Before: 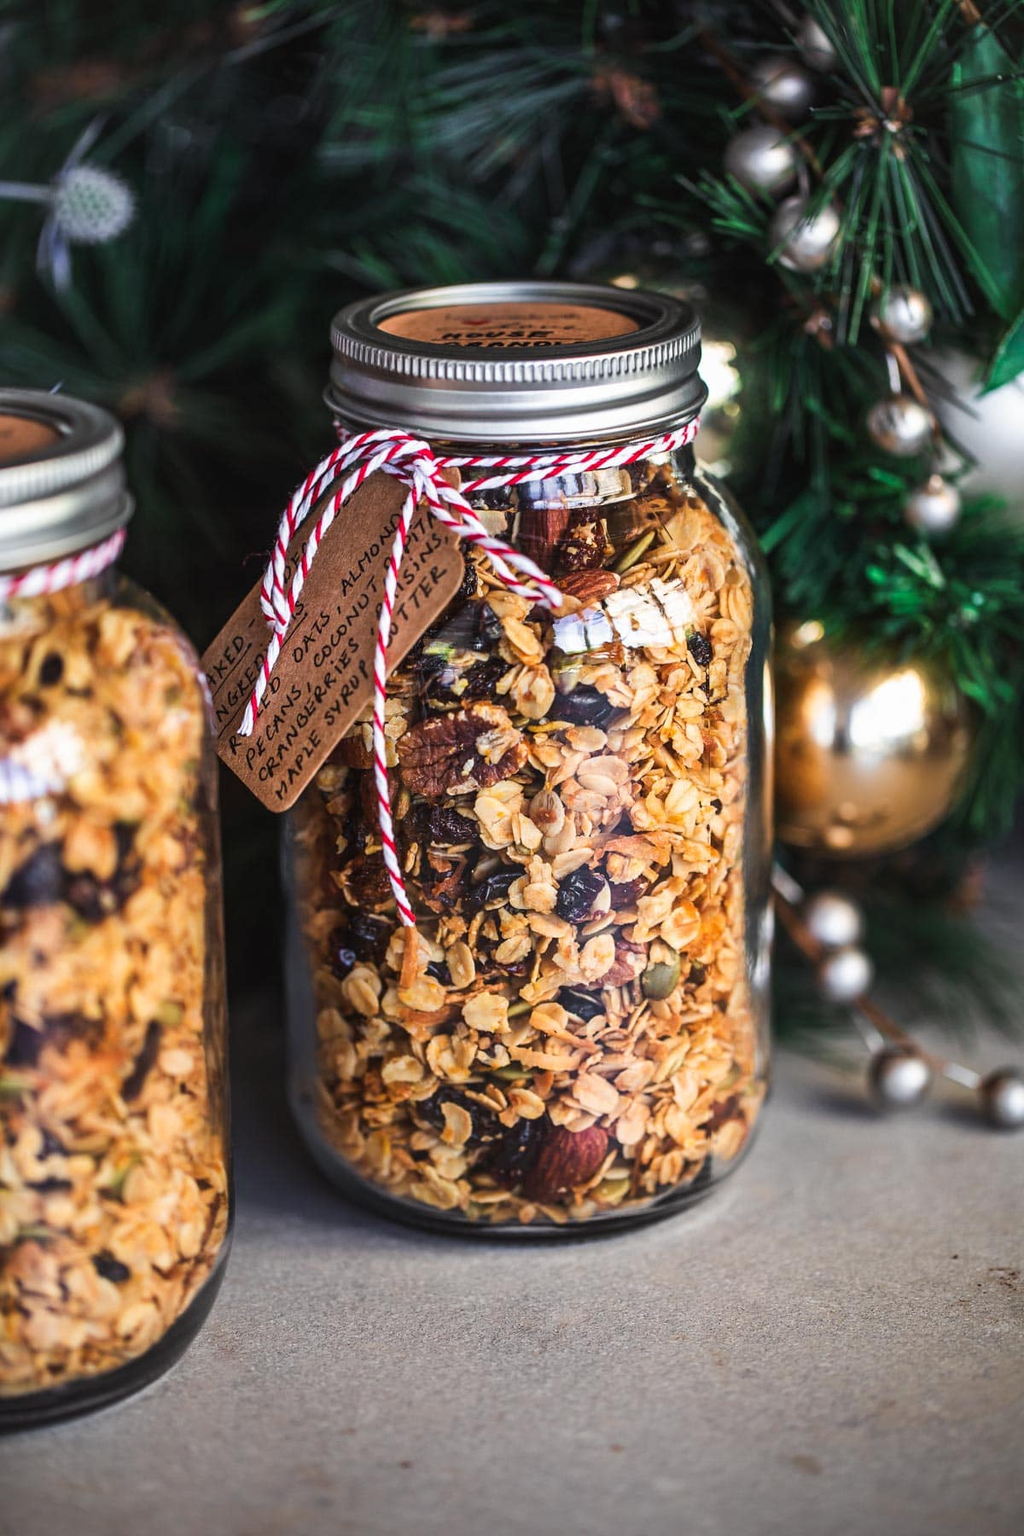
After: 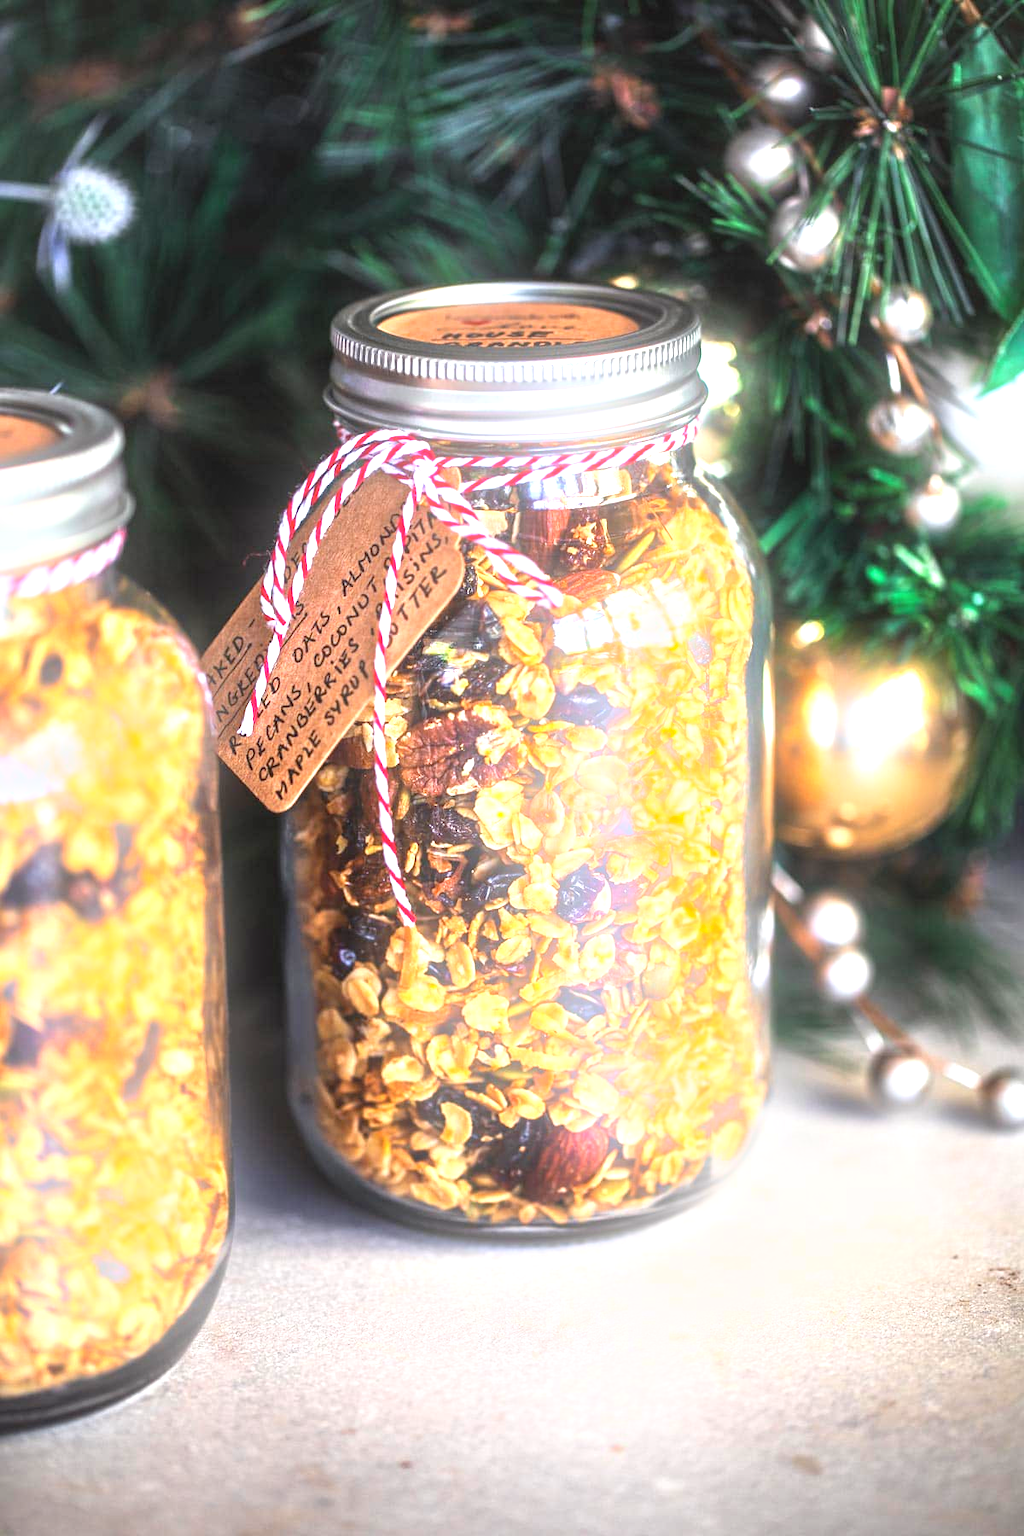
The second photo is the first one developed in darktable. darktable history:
exposure: exposure 1.5 EV, compensate highlight preservation false
bloom: size 9%, threshold 100%, strength 7%
